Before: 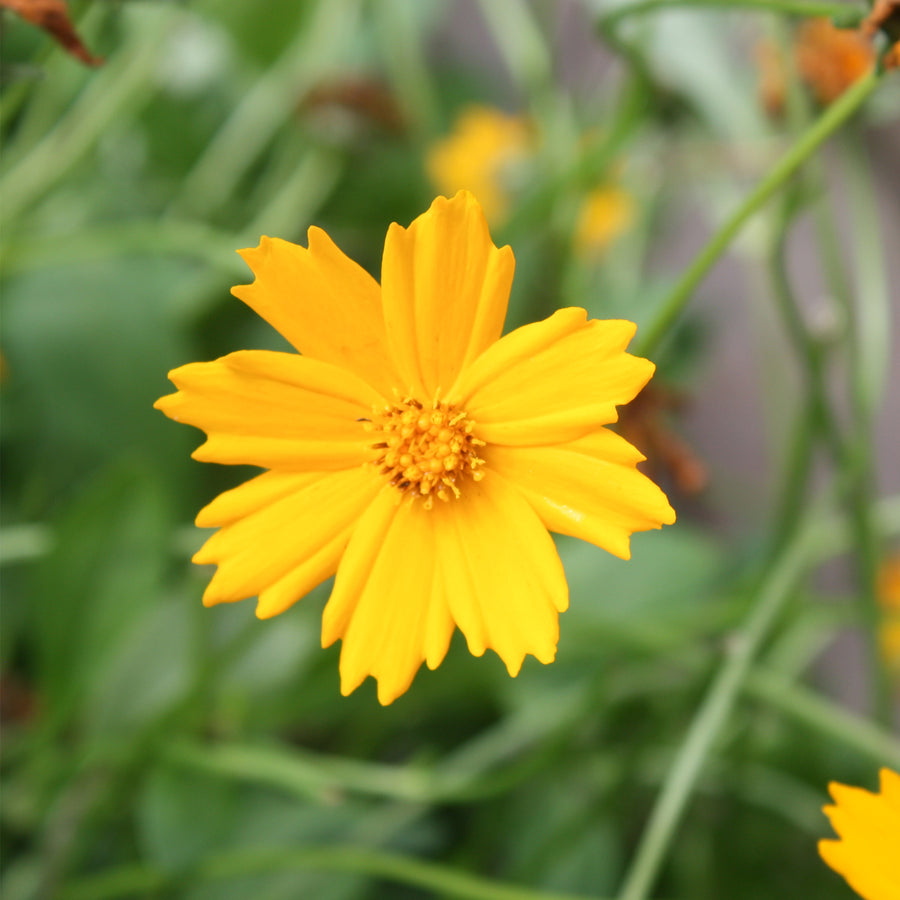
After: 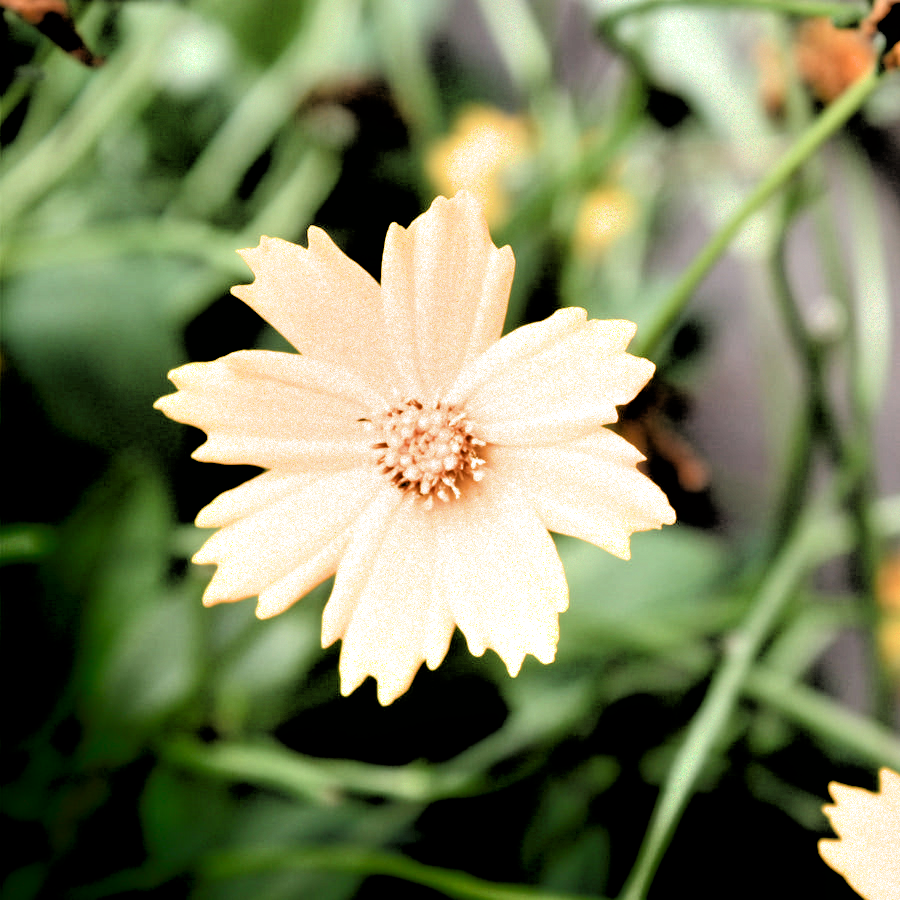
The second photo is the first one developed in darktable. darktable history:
shadows and highlights: shadows -88.03, highlights -35.45, shadows color adjustment 99.15%, highlights color adjustment 0%, soften with gaussian
filmic rgb: black relative exposure -1 EV, white relative exposure 2.05 EV, hardness 1.52, contrast 2.25, enable highlight reconstruction true
